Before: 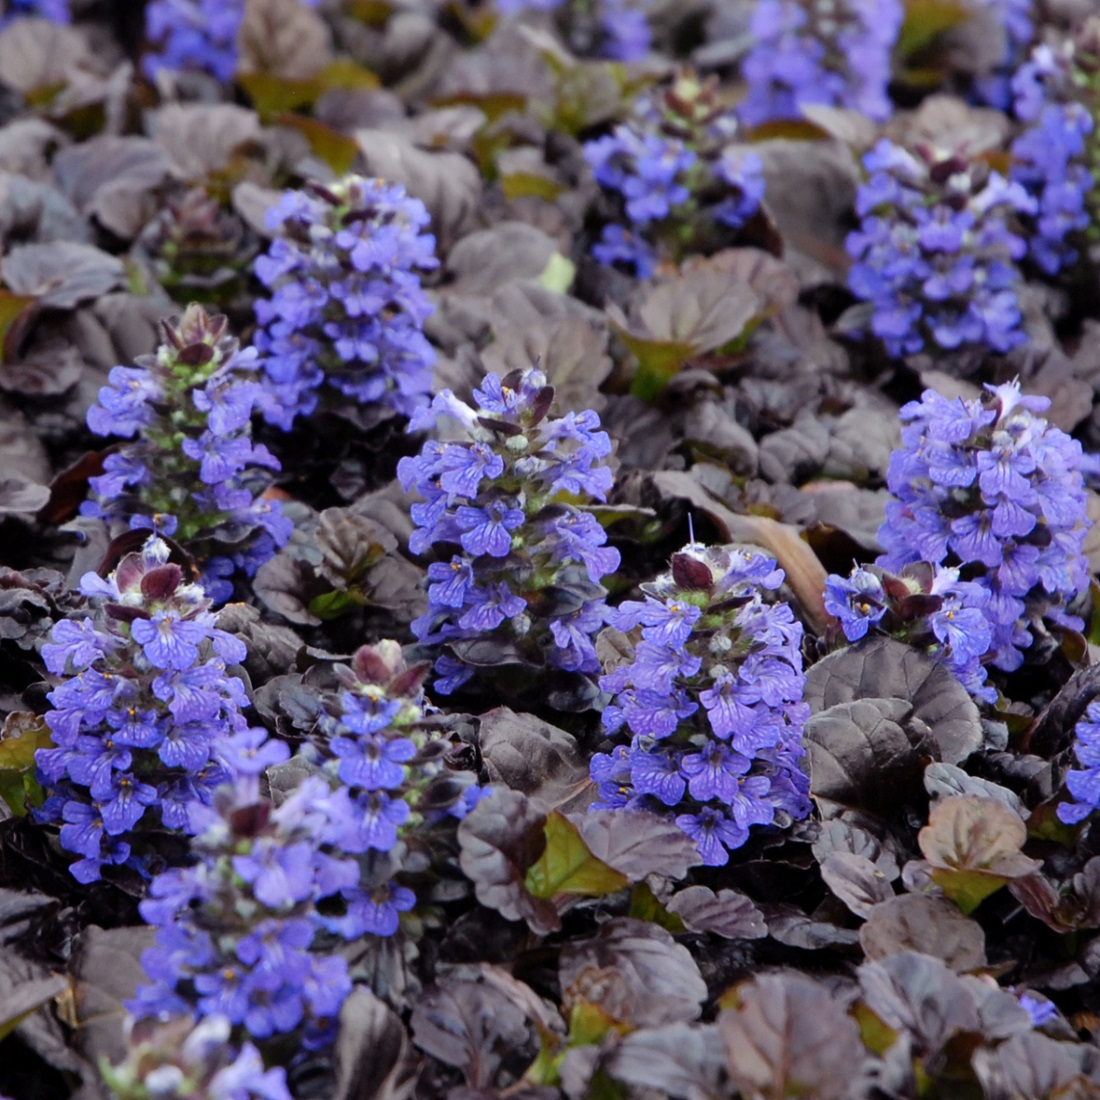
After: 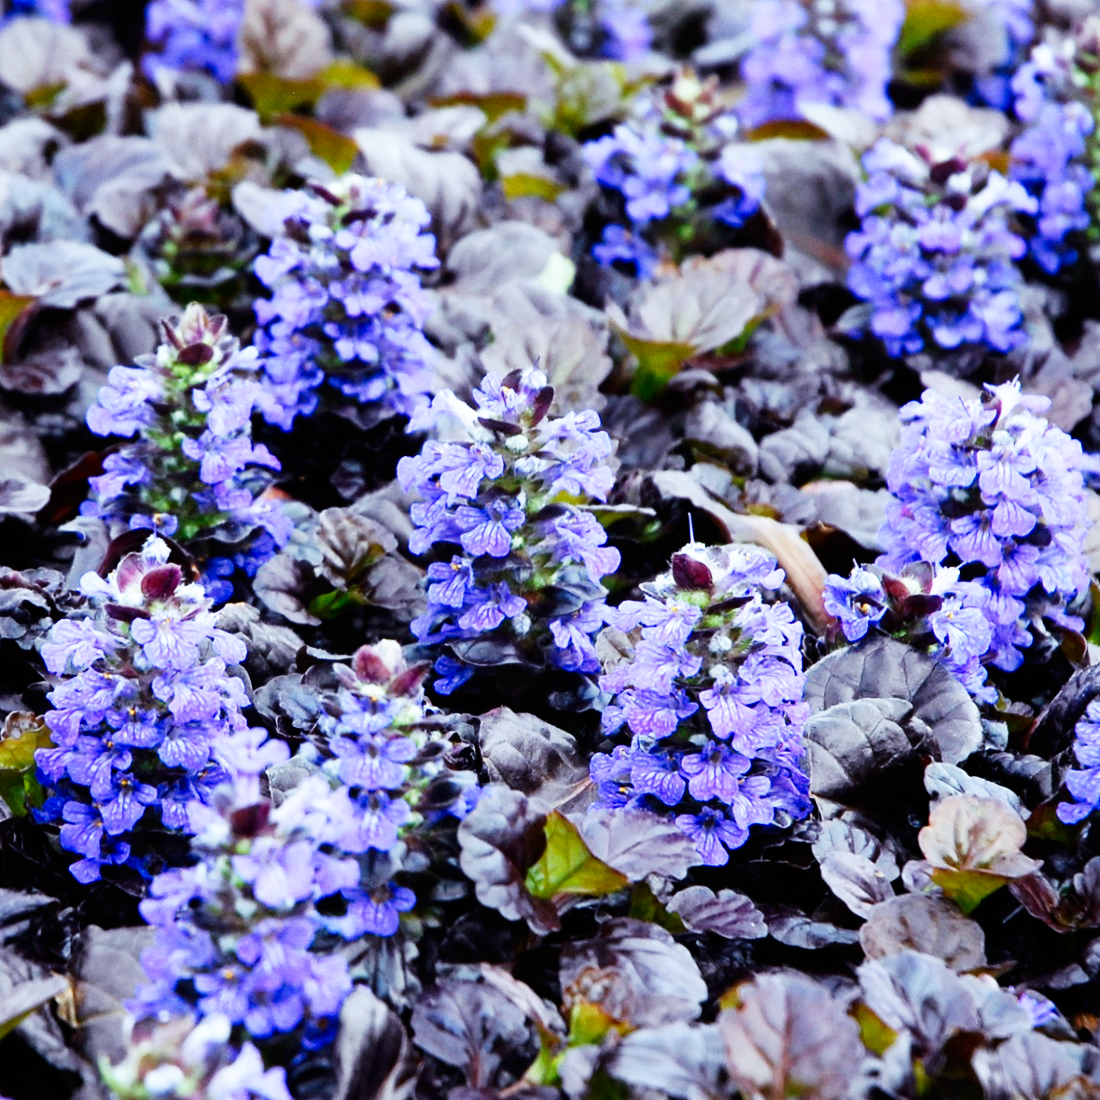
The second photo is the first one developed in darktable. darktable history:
color calibration: illuminant F (fluorescent), F source F9 (Cool White Deluxe 4150 K) – high CRI, x 0.374, y 0.373, temperature 4152.85 K
base curve: curves: ch0 [(0, 0) (0.007, 0.004) (0.027, 0.03) (0.046, 0.07) (0.207, 0.54) (0.442, 0.872) (0.673, 0.972) (1, 1)], preserve colors none
contrast brightness saturation: contrast 0.028, brightness -0.041
